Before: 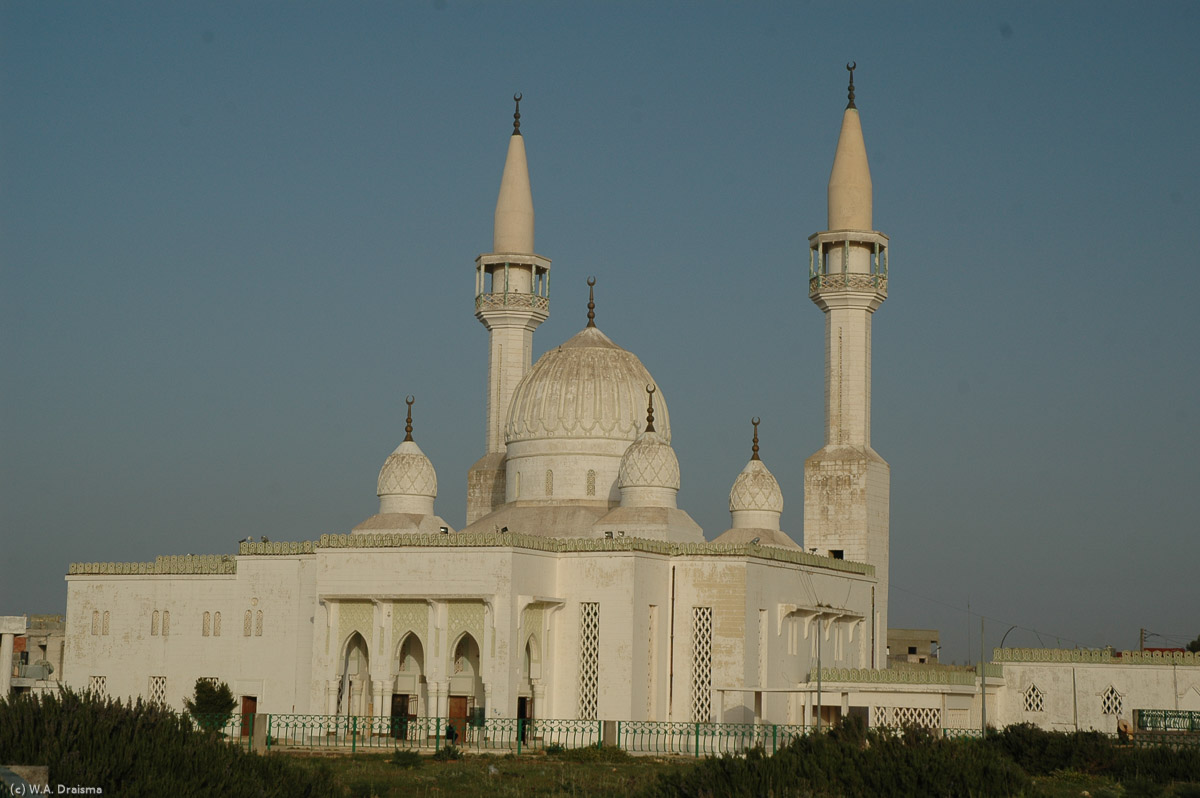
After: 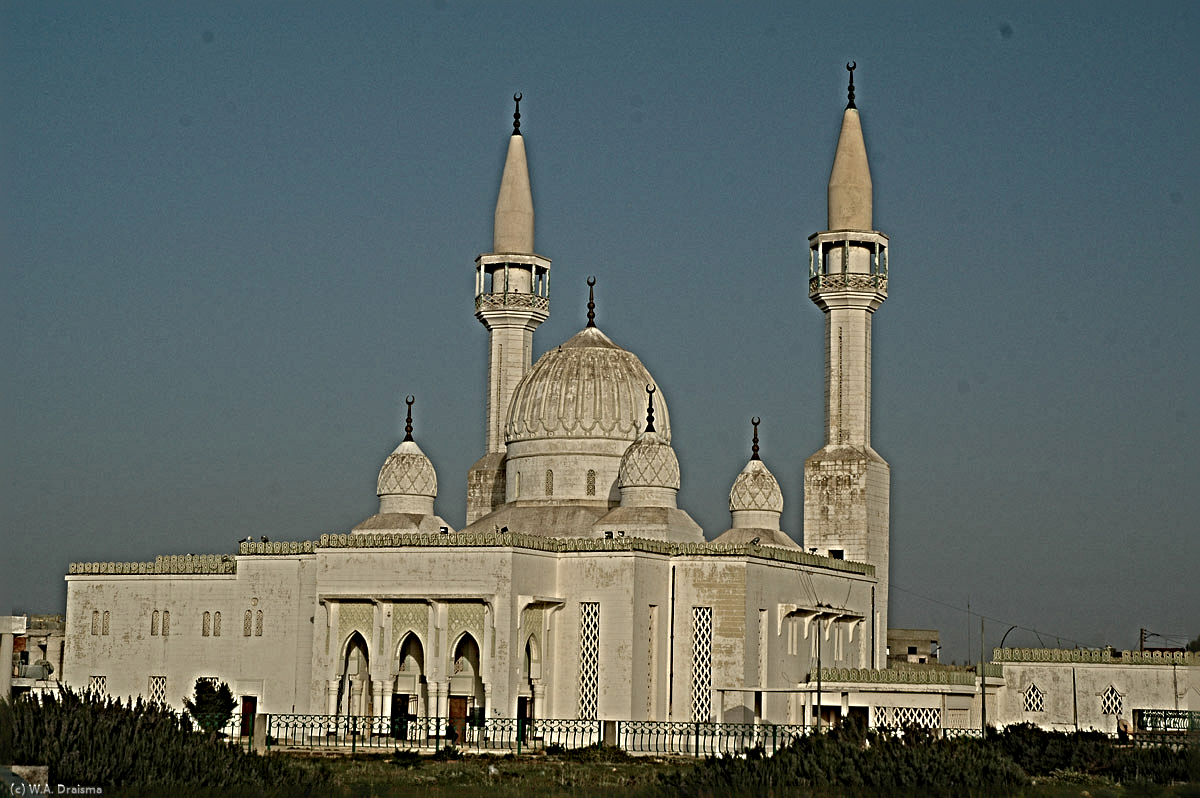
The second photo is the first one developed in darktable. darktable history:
sharpen: radius 6.3, amount 1.8, threshold 0
shadows and highlights: shadows -20, white point adjustment -2, highlights -35
base curve: curves: ch0 [(0, 0) (0.303, 0.277) (1, 1)]
exposure: compensate highlight preservation false
